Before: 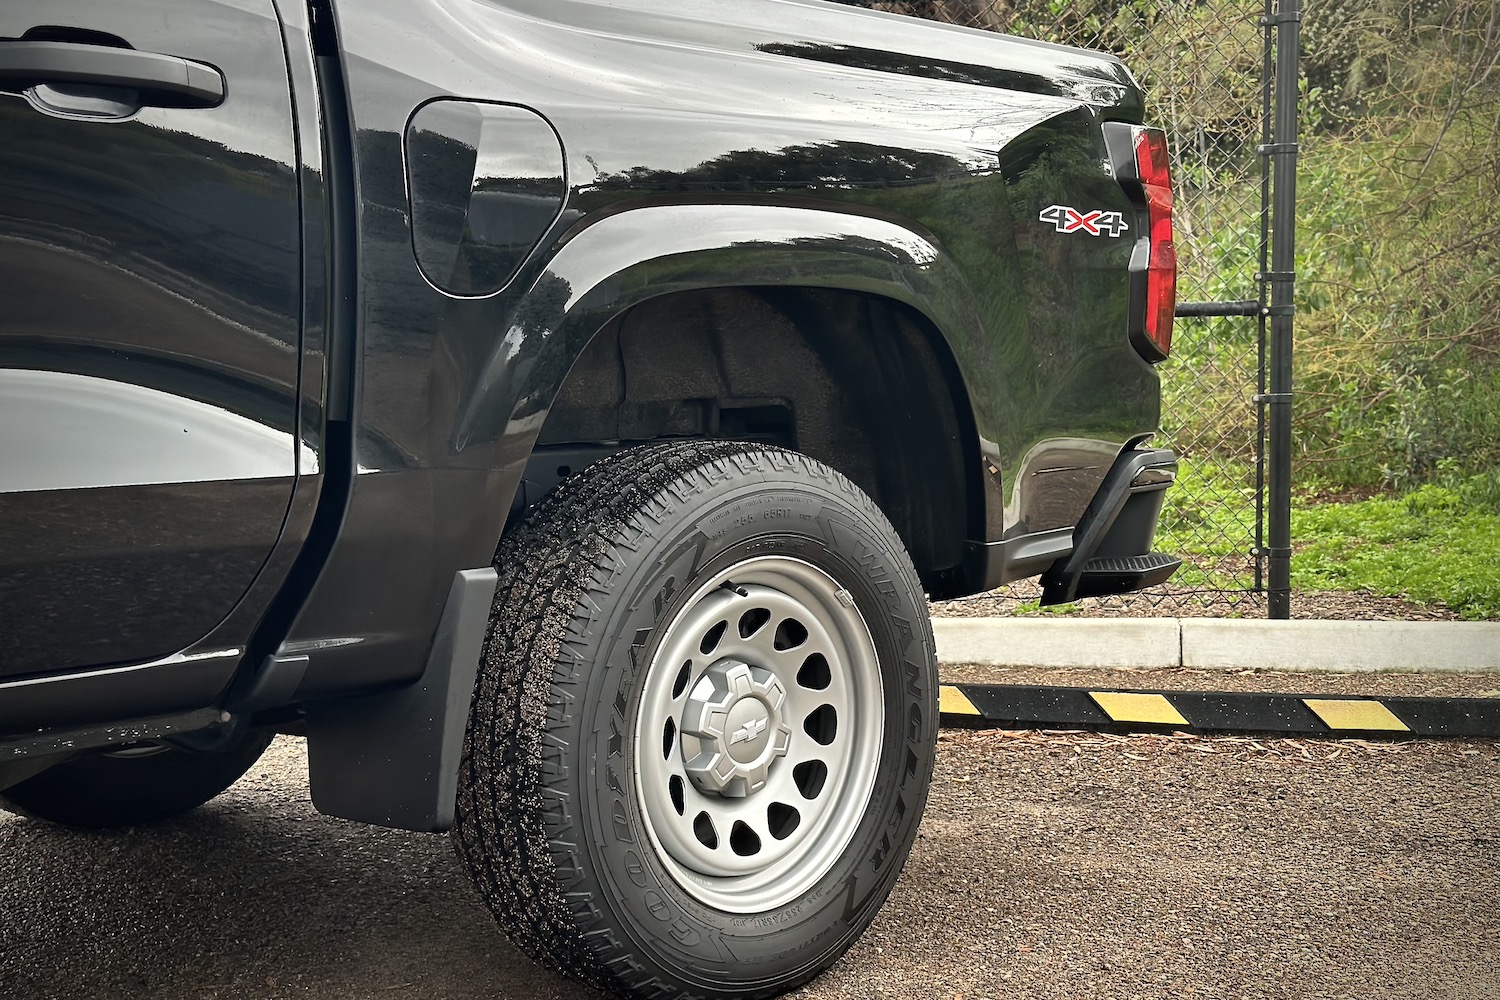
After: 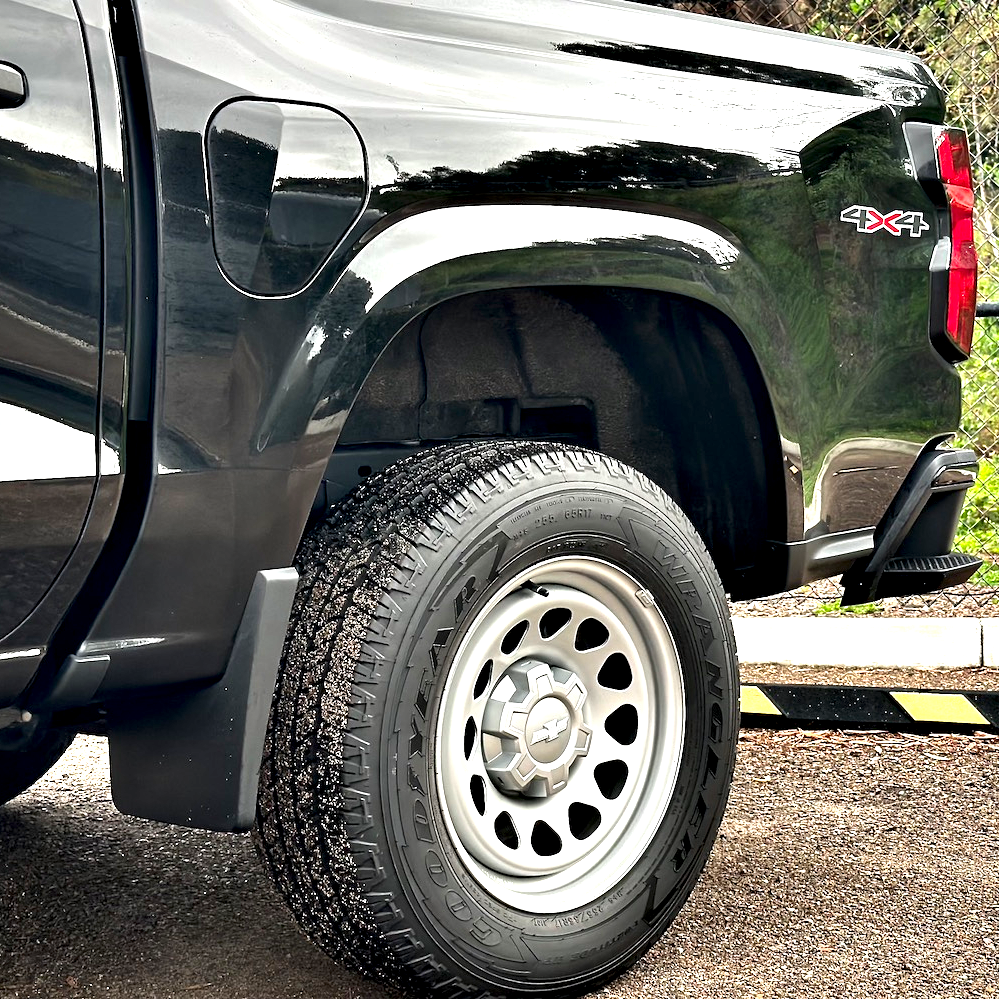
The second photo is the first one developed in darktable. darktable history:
exposure: exposure 0.375 EV, compensate exposure bias true, compensate highlight preservation false
crop and rotate: left 13.333%, right 20.063%
contrast equalizer: octaves 7, y [[0.6 ×6], [0.55 ×6], [0 ×6], [0 ×6], [0 ×6]]
